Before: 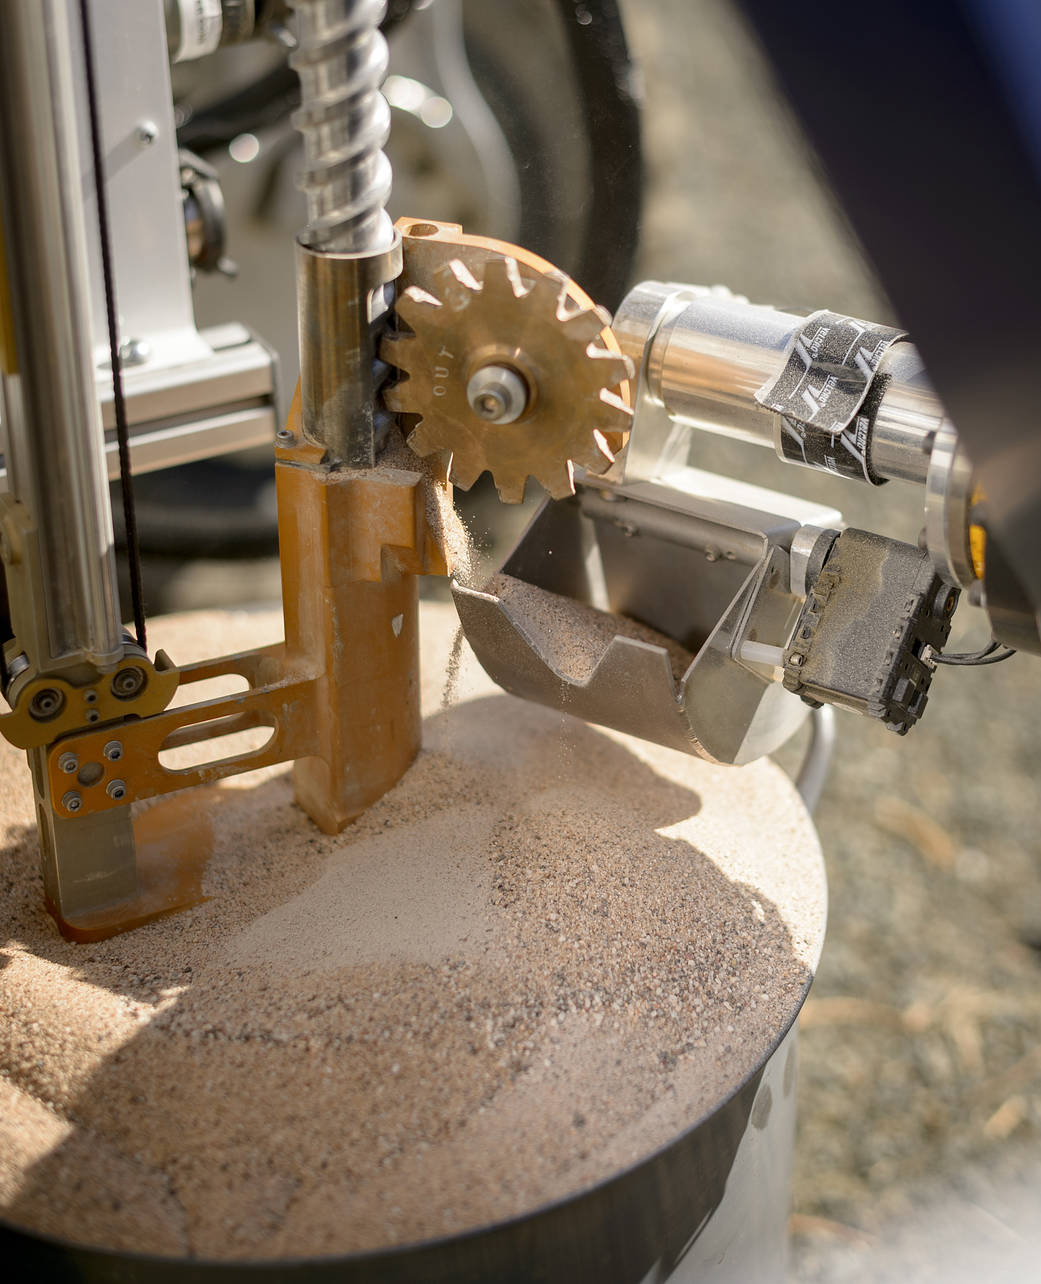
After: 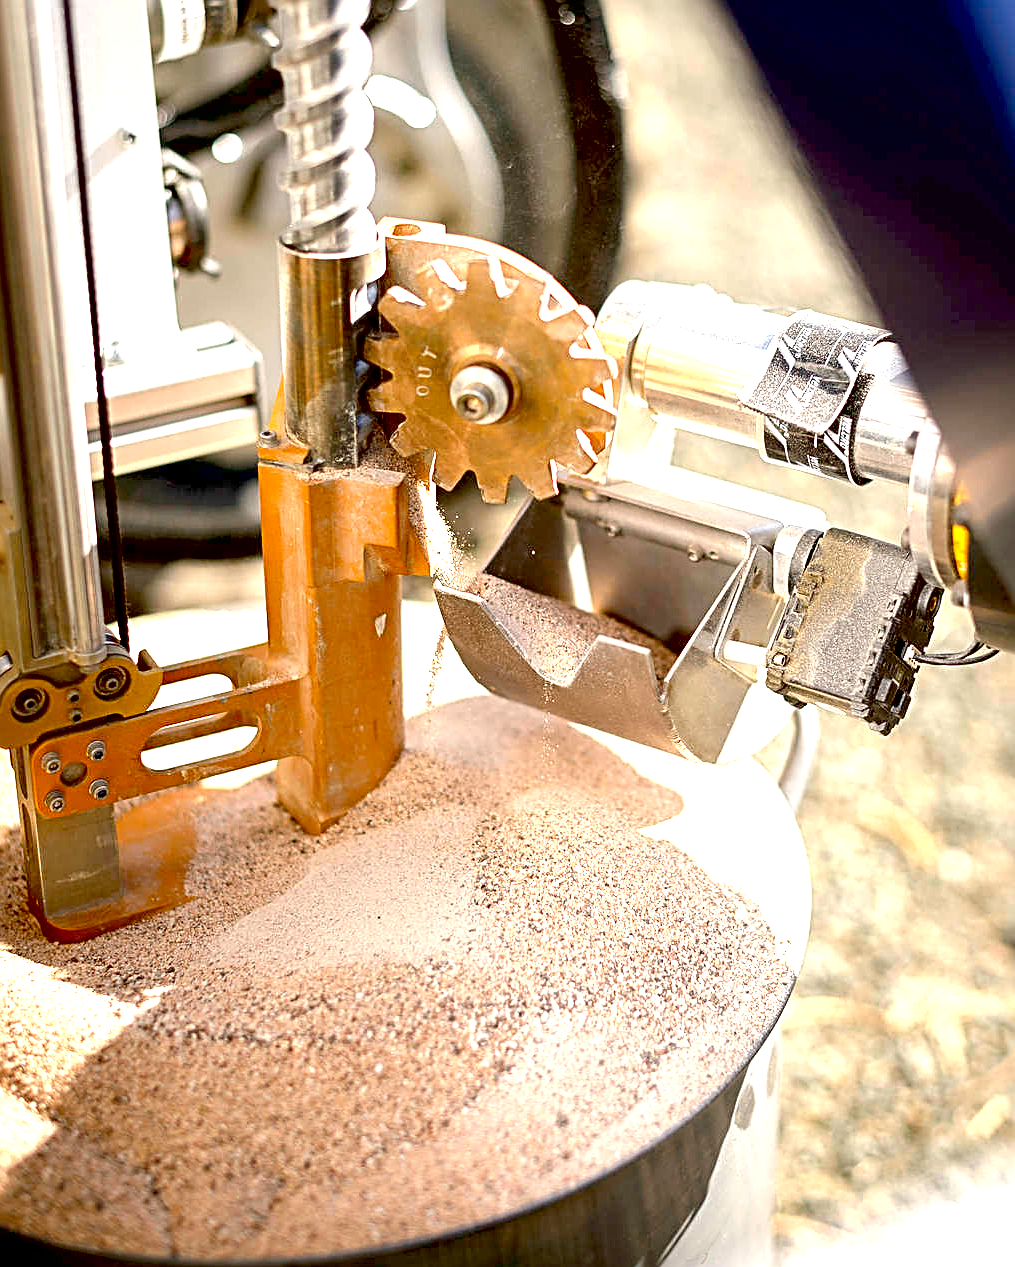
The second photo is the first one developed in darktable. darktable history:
local contrast: mode bilateral grid, contrast 20, coarseness 50, detail 120%, midtone range 0.2
sharpen: radius 2.817, amount 0.715
exposure: black level correction 0.009, exposure 1.425 EV, compensate highlight preservation false
crop and rotate: left 1.774%, right 0.633%, bottom 1.28%
